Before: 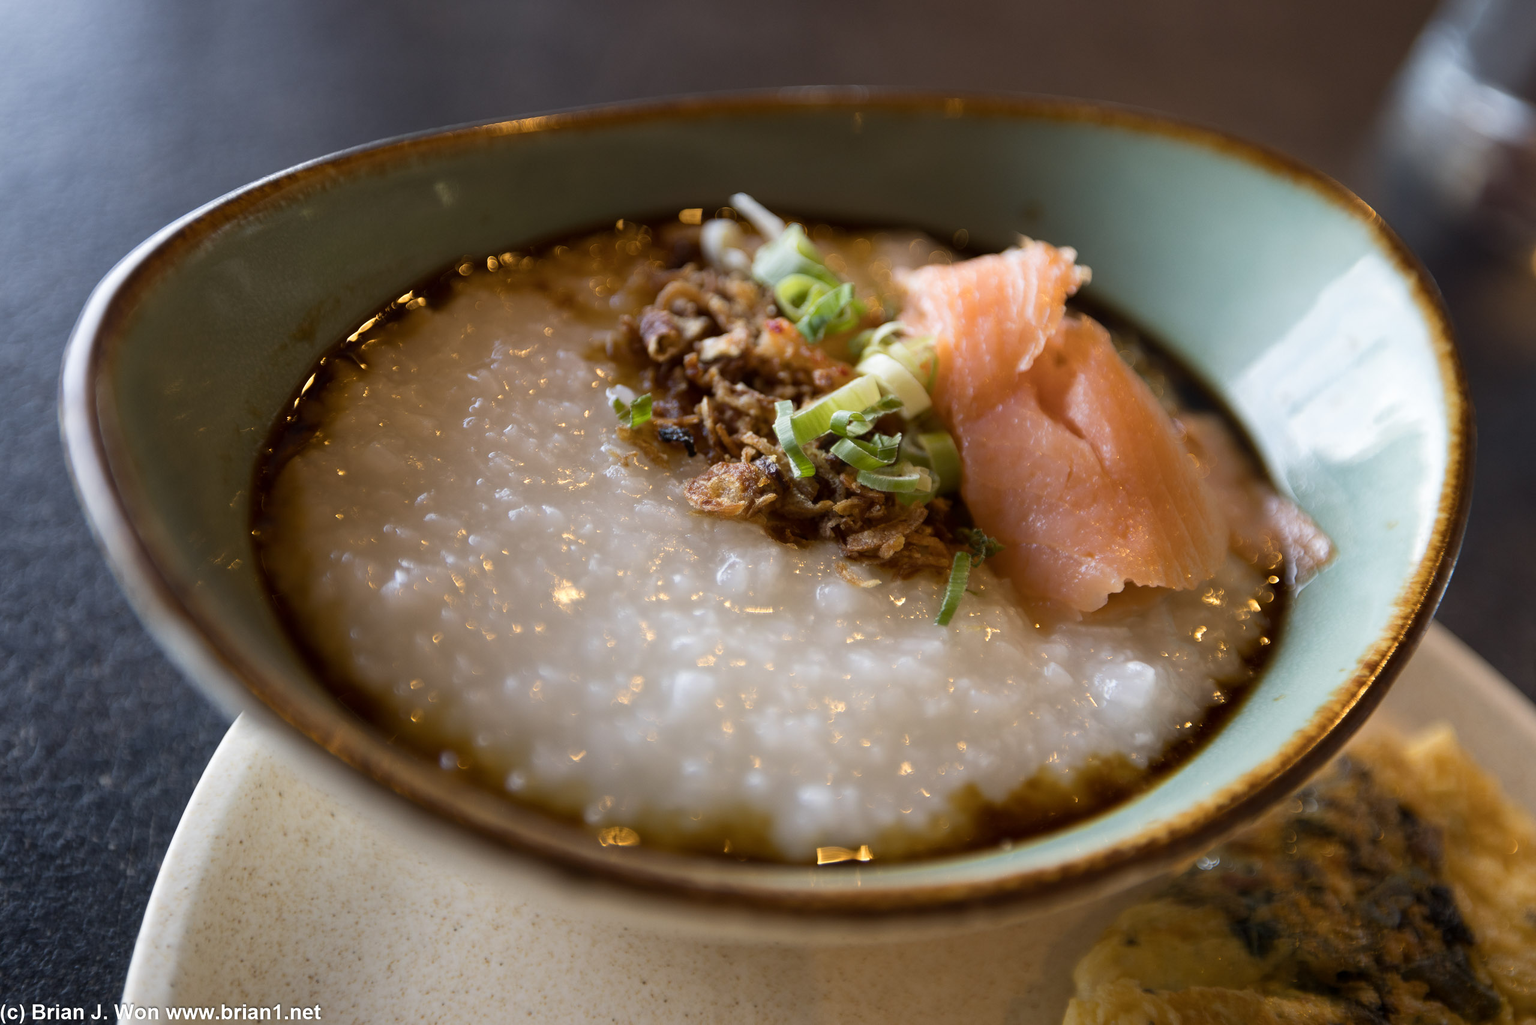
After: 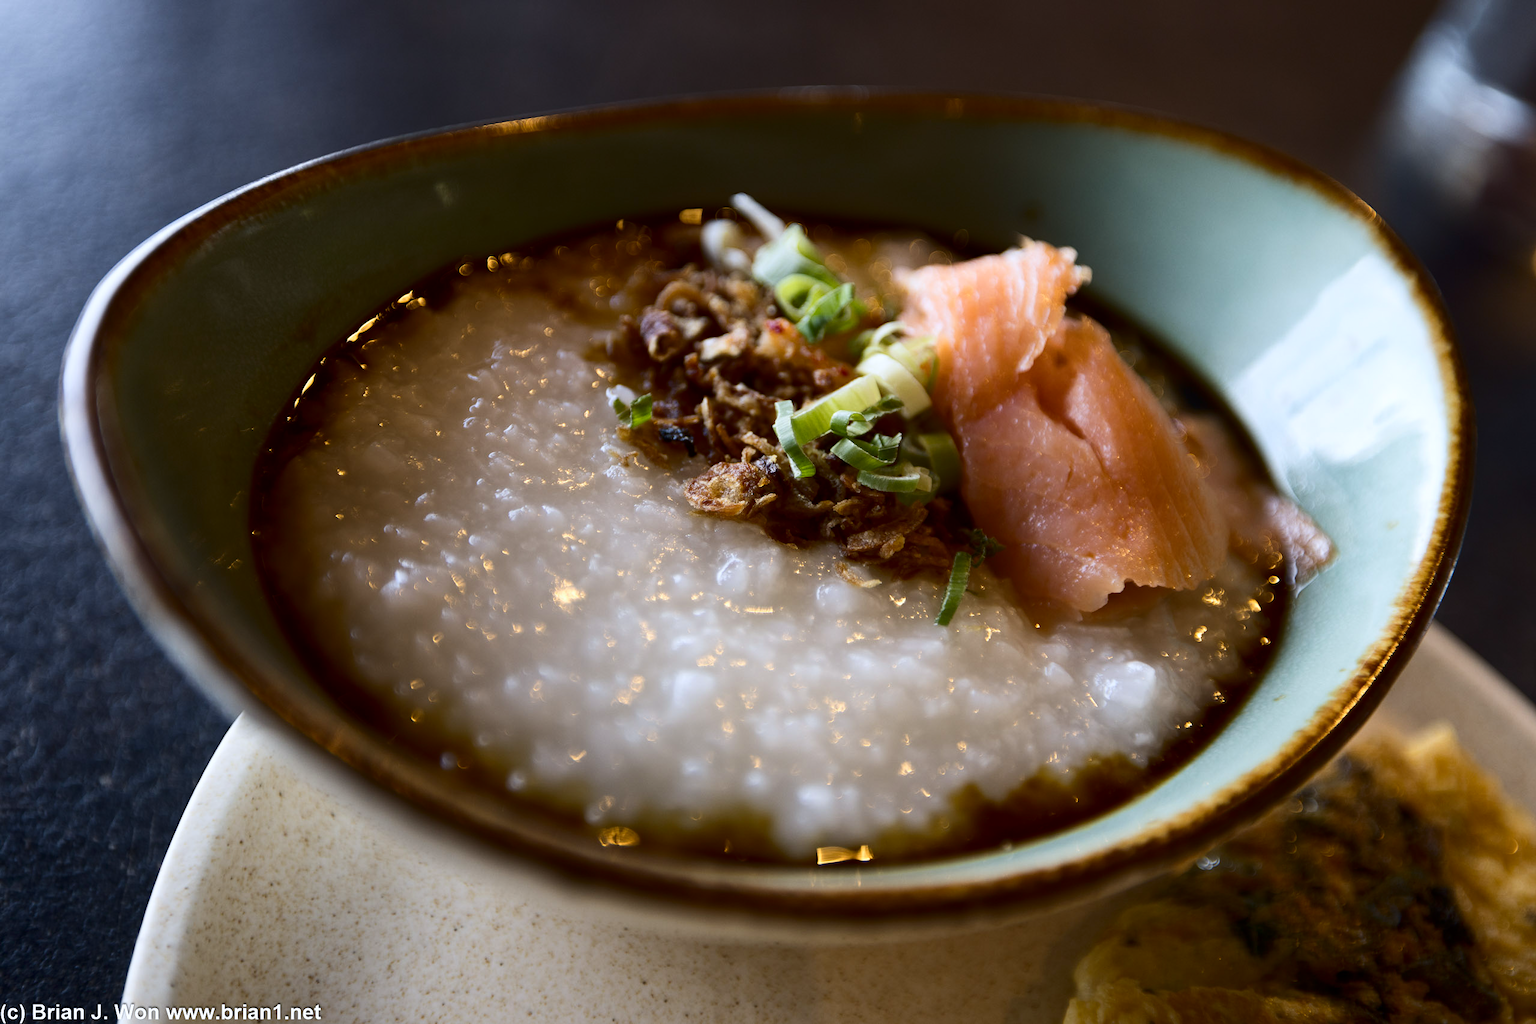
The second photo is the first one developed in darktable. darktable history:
white balance: red 0.976, blue 1.04
contrast brightness saturation: contrast 0.2, brightness -0.11, saturation 0.1
